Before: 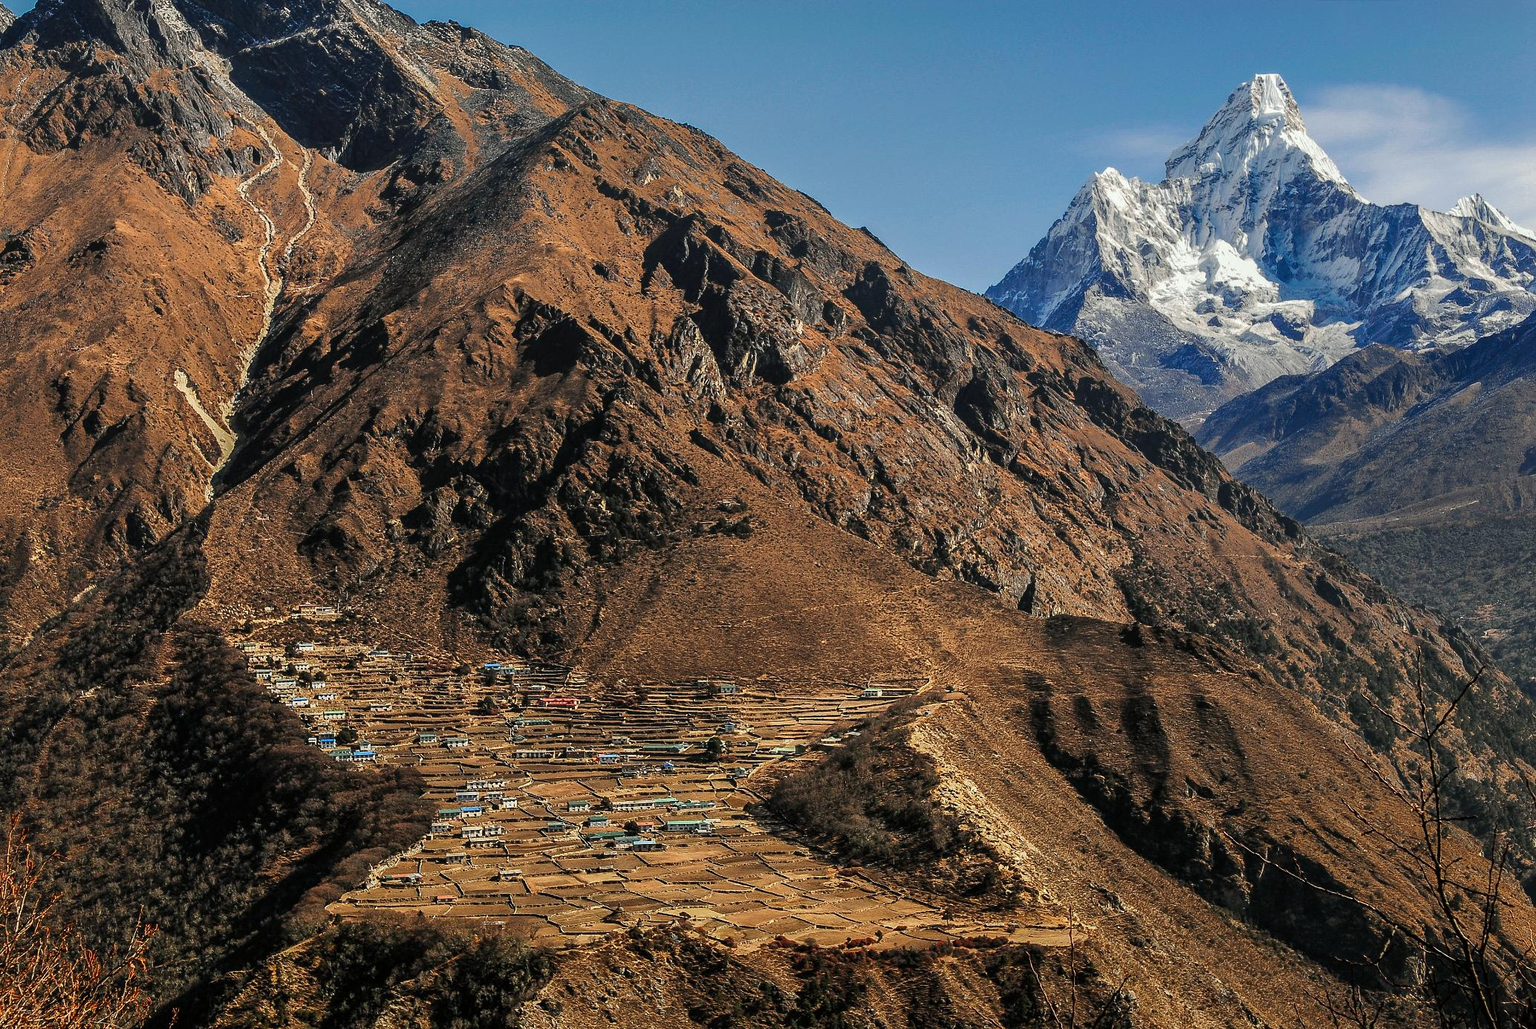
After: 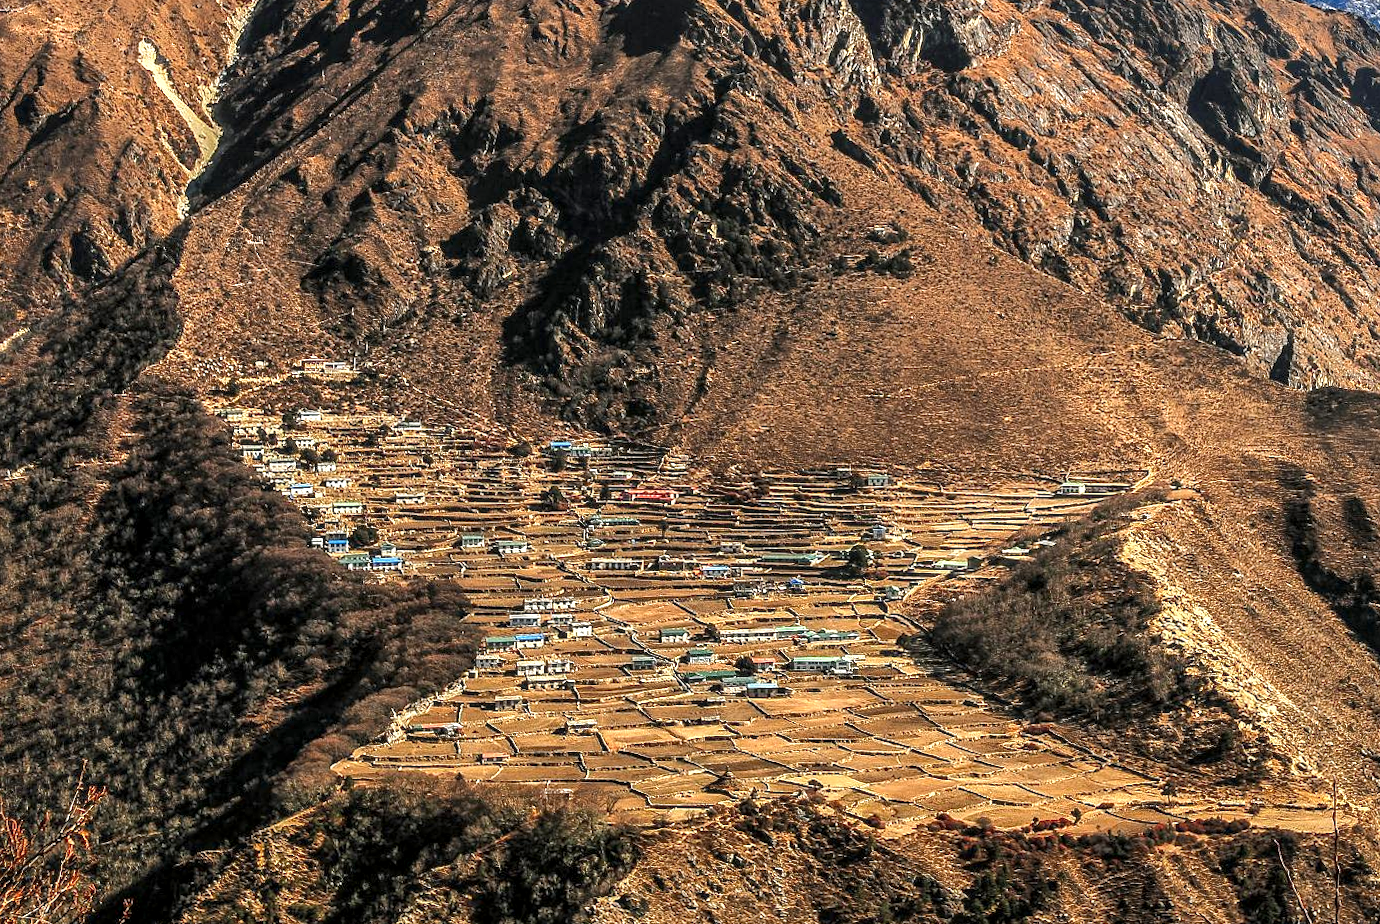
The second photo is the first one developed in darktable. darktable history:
local contrast: on, module defaults
crop and rotate: angle -0.82°, left 3.85%, top 31.828%, right 27.992%
exposure: exposure 0.77 EV, compensate highlight preservation false
shadows and highlights: shadows 25, highlights -25
